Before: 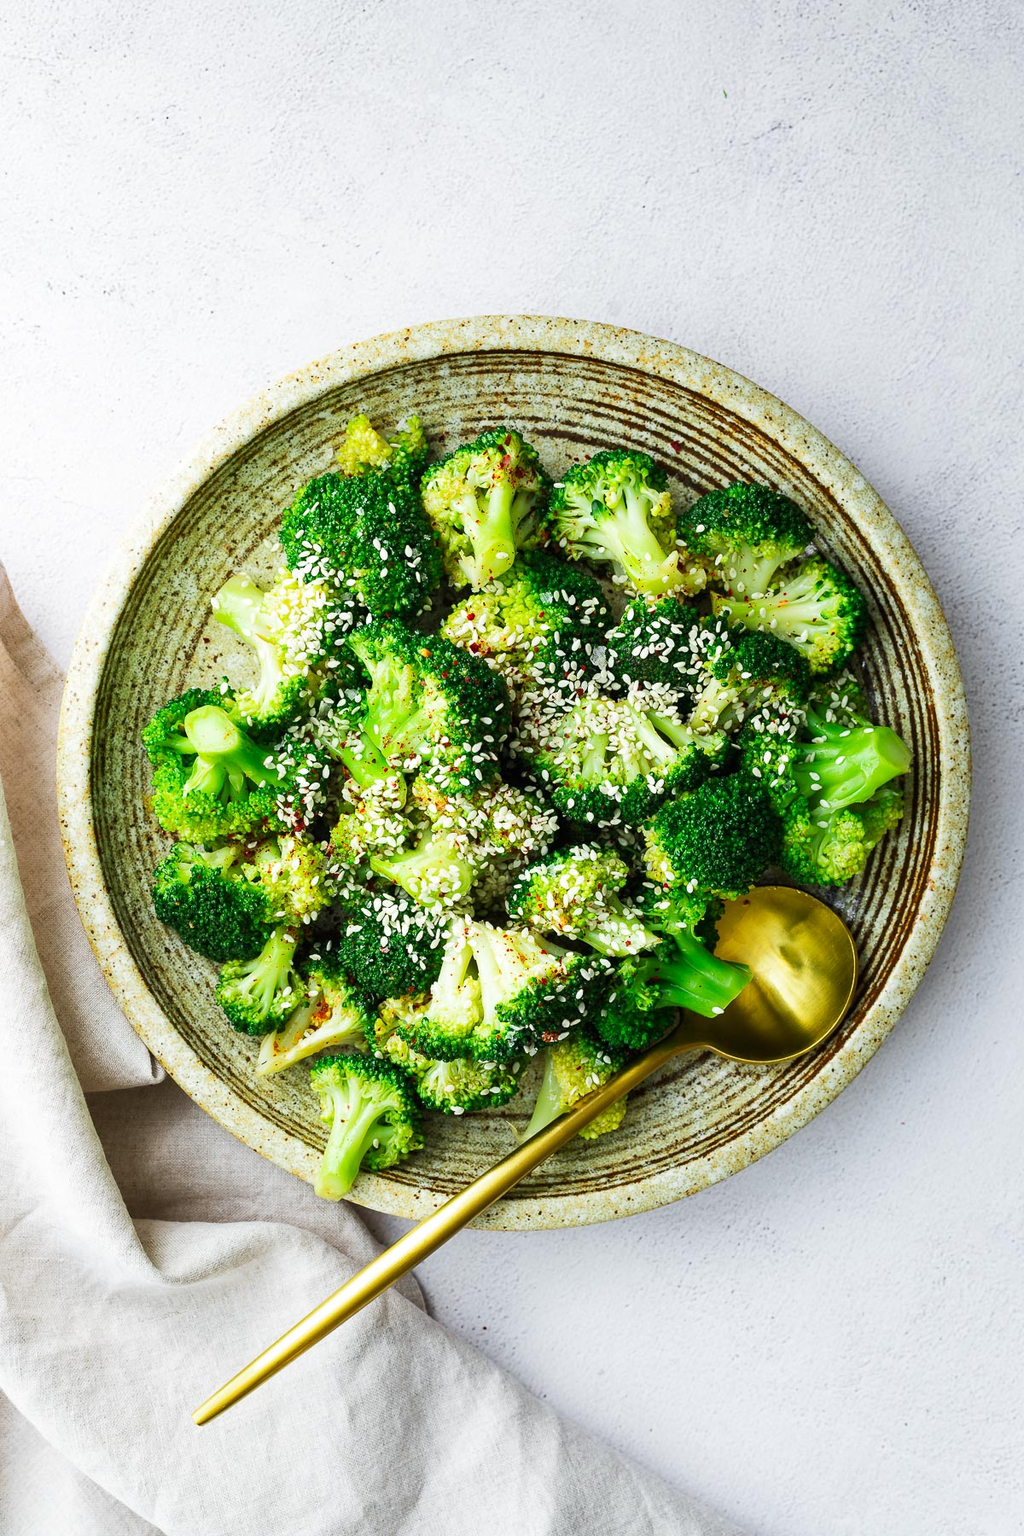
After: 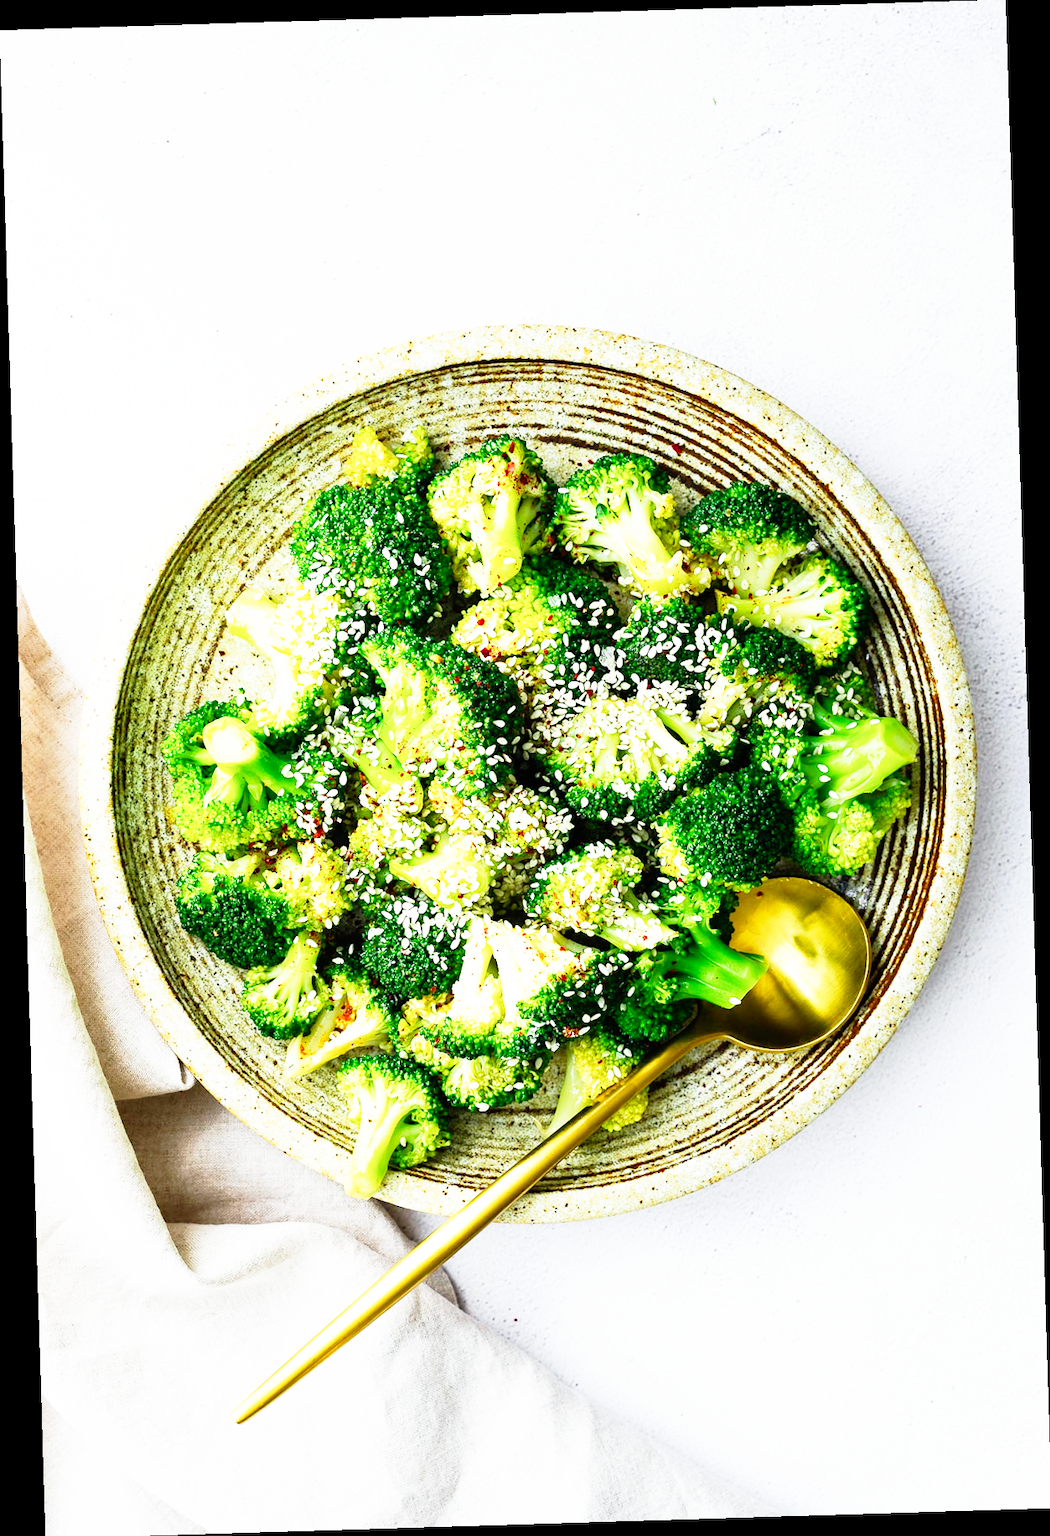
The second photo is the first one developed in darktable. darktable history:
crop: bottom 0.071%
rotate and perspective: rotation -1.75°, automatic cropping off
exposure: compensate highlight preservation false
base curve: curves: ch0 [(0, 0) (0.012, 0.01) (0.073, 0.168) (0.31, 0.711) (0.645, 0.957) (1, 1)], preserve colors none
